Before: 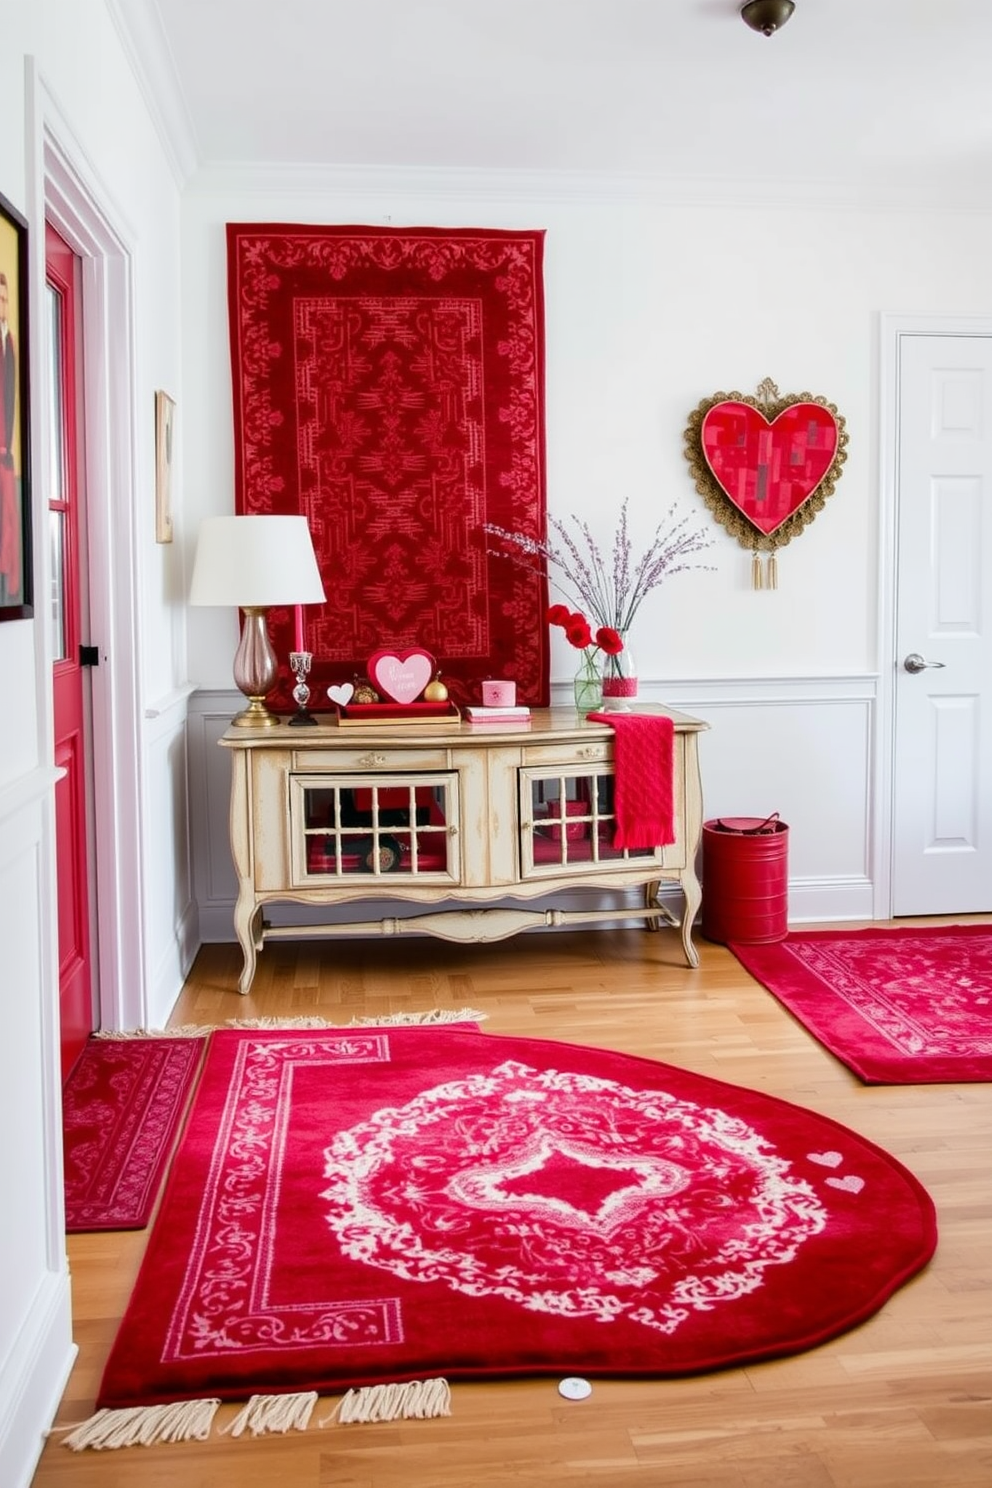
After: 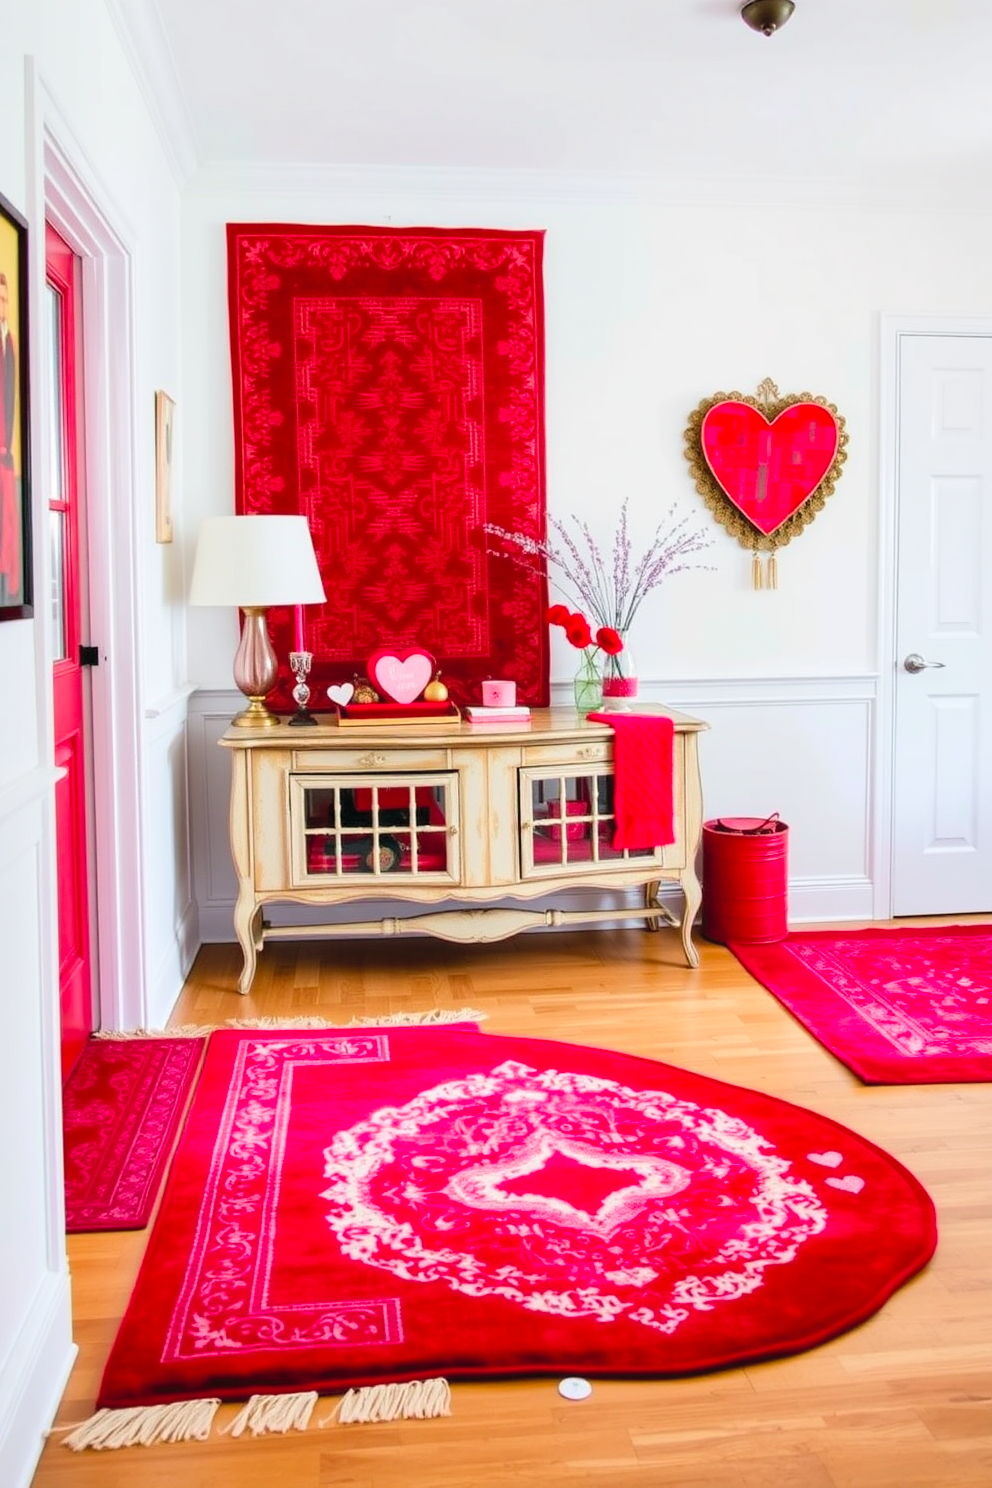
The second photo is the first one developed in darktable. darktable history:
contrast brightness saturation: contrast 0.069, brightness 0.171, saturation 0.401
